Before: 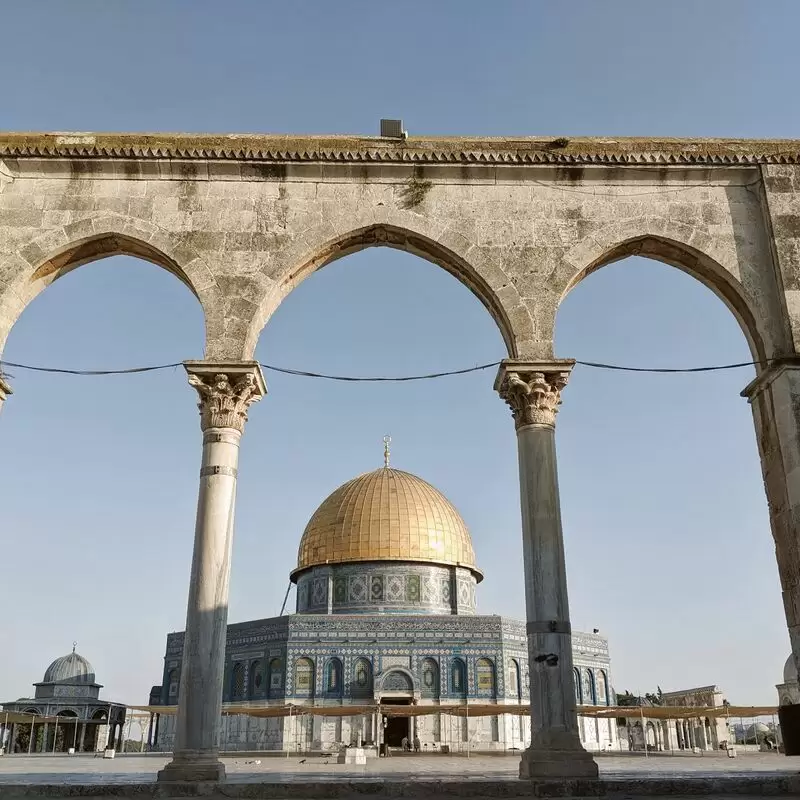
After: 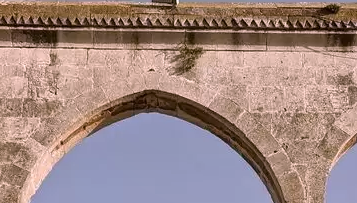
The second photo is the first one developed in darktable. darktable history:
crop: left 28.682%, top 16.82%, right 26.665%, bottom 57.706%
shadows and highlights: soften with gaussian
color calibration: output R [1.063, -0.012, -0.003, 0], output B [-0.079, 0.047, 1, 0], illuminant as shot in camera, x 0.358, y 0.373, temperature 4628.91 K
